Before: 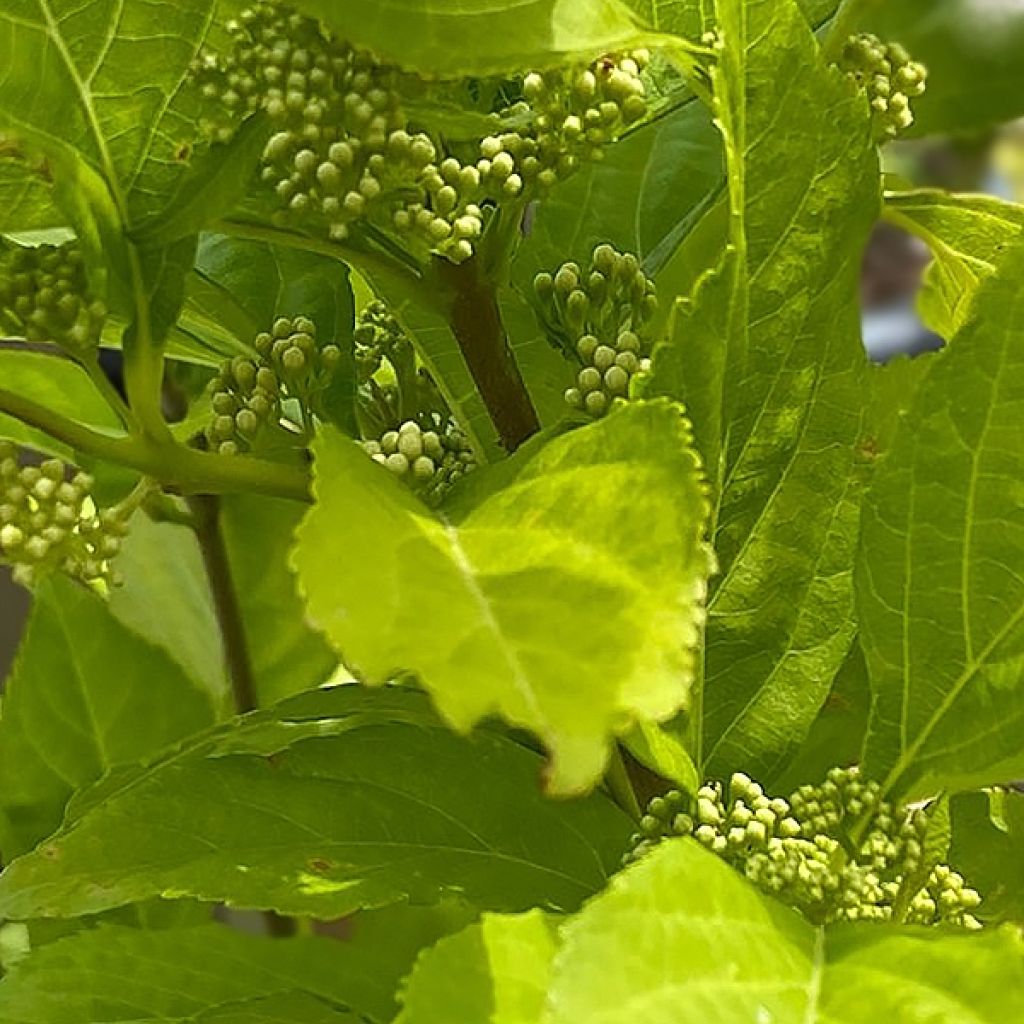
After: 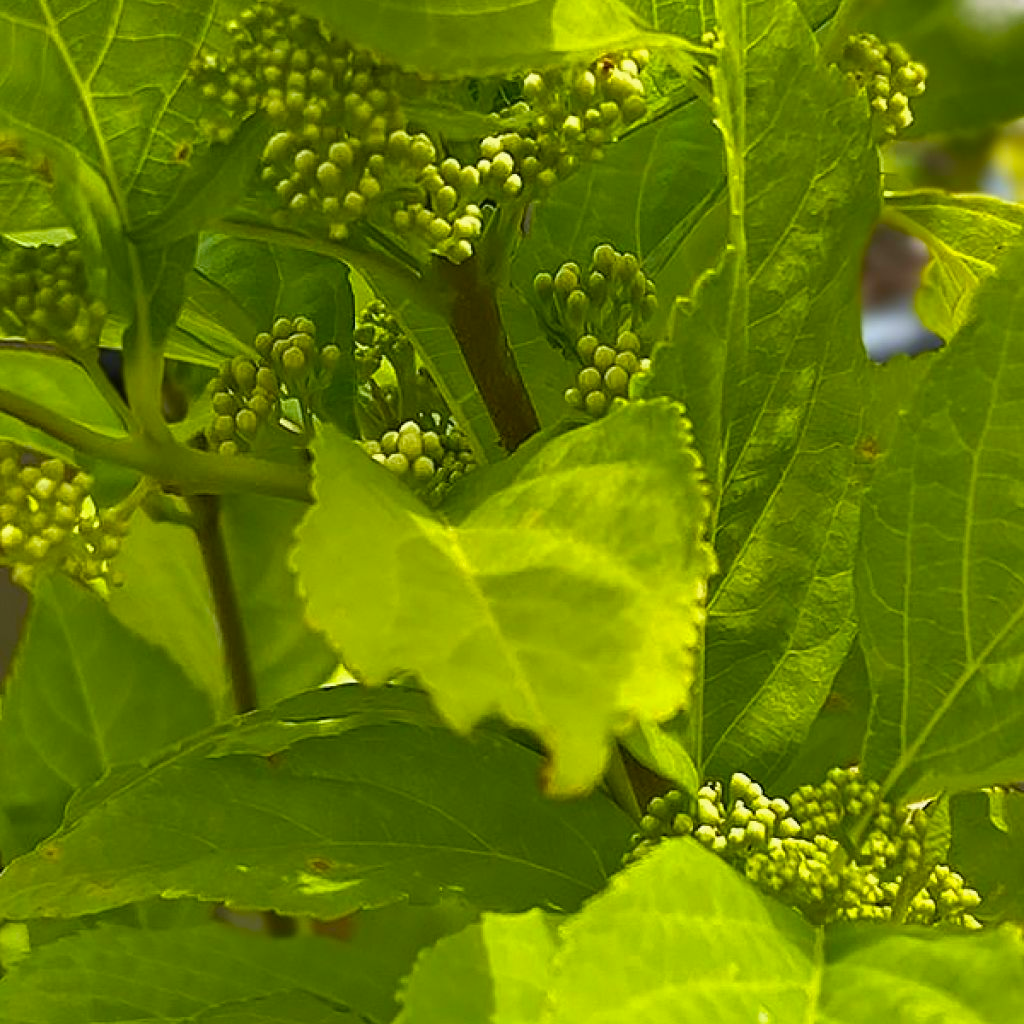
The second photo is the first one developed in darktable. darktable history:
color balance rgb: linear chroma grading › global chroma 8.33%, perceptual saturation grading › global saturation 18.52%, global vibrance 7.87%
shadows and highlights: shadows 43.71, white point adjustment -1.46, soften with gaussian
